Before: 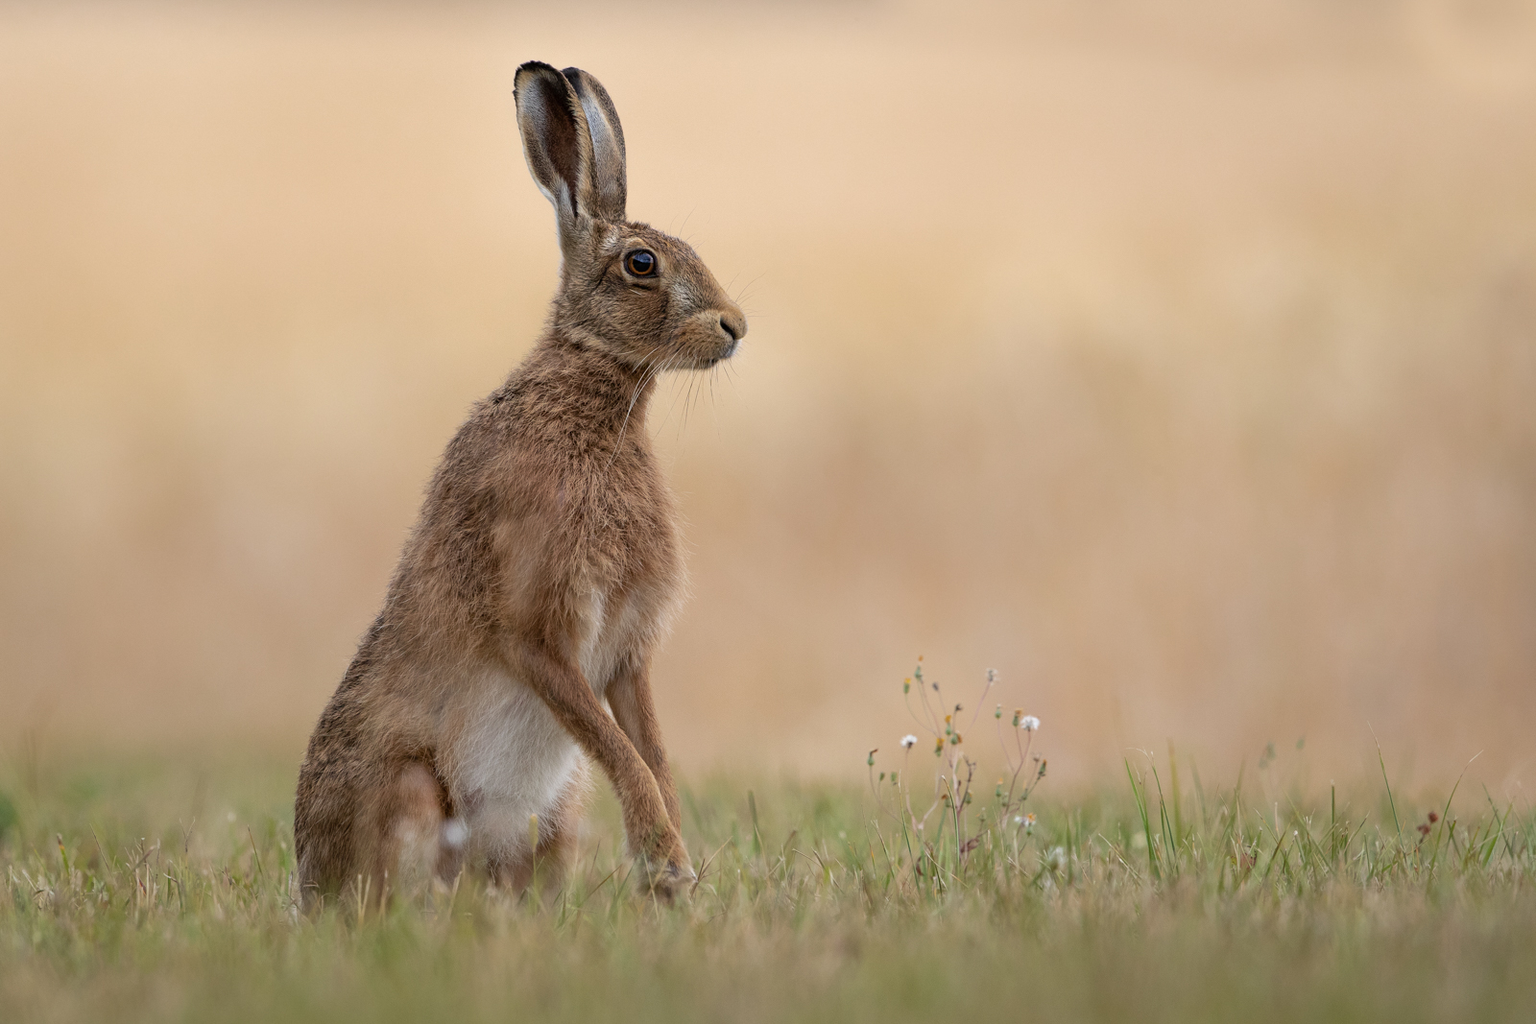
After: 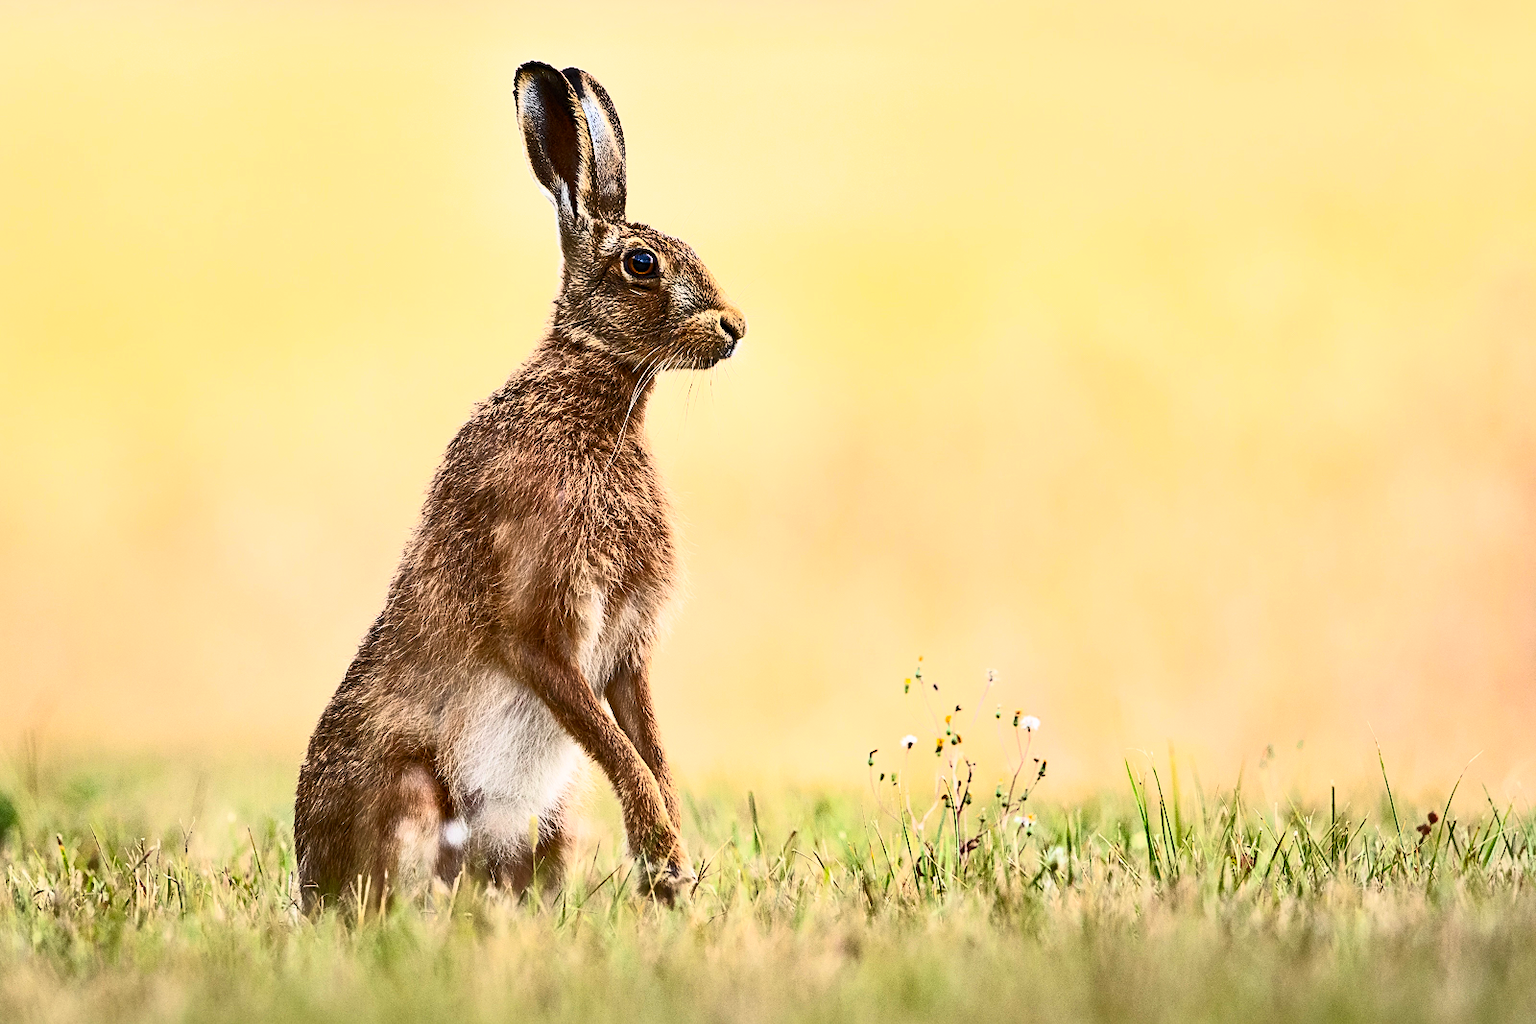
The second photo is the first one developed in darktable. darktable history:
sharpen: on, module defaults
contrast brightness saturation: contrast 0.83, brightness 0.59, saturation 0.59
shadows and highlights: low approximation 0.01, soften with gaussian
